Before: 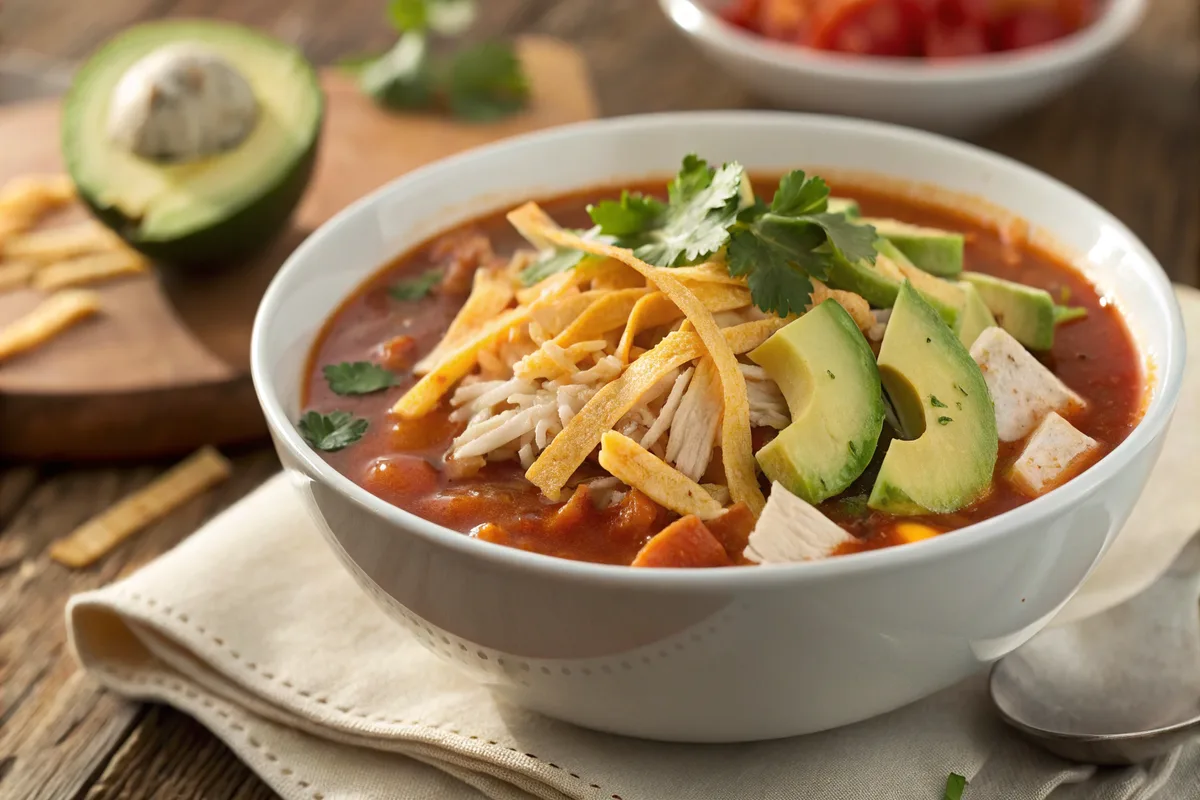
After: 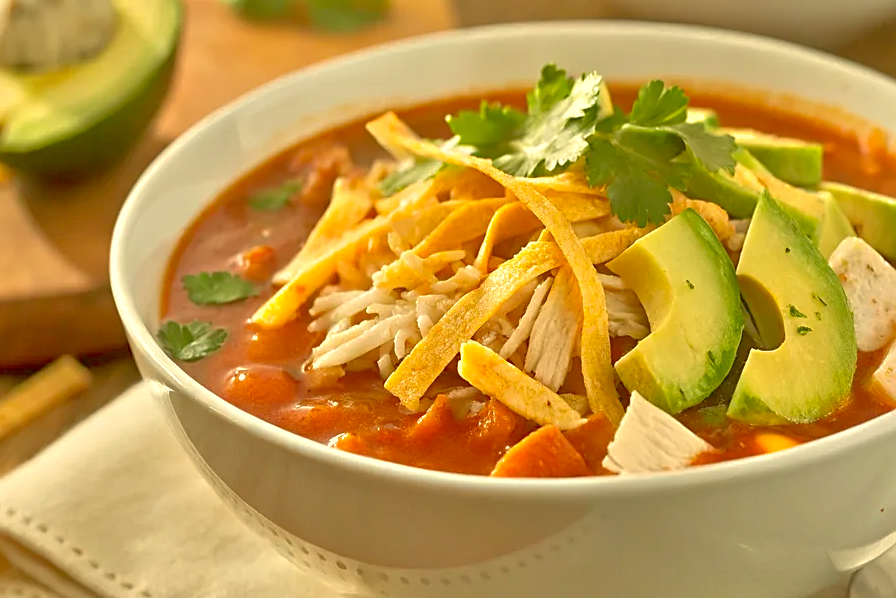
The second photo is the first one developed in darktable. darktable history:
crop and rotate: left 11.831%, top 11.346%, right 13.429%, bottom 13.899%
sharpen: on, module defaults
color correction: highlights a* -1.43, highlights b* 10.12, shadows a* 0.395, shadows b* 19.35
tone equalizer: -8 EV 2 EV, -7 EV 2 EV, -6 EV 2 EV, -5 EV 2 EV, -4 EV 2 EV, -3 EV 1.5 EV, -2 EV 1 EV, -1 EV 0.5 EV
shadows and highlights: on, module defaults
white balance: red 1.045, blue 0.932
